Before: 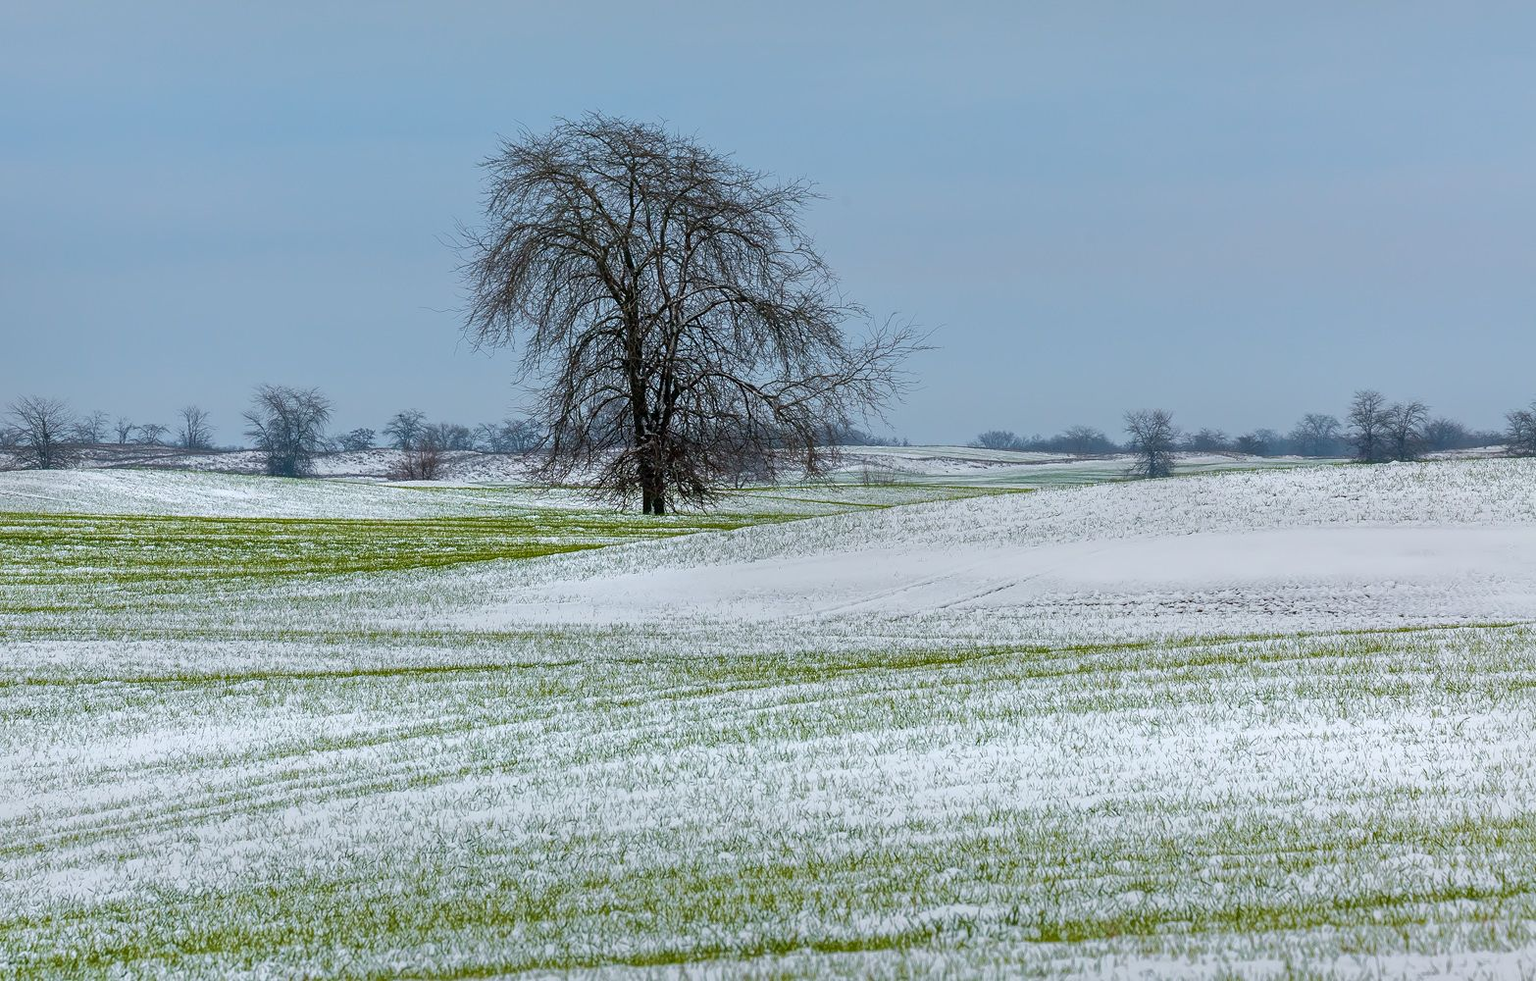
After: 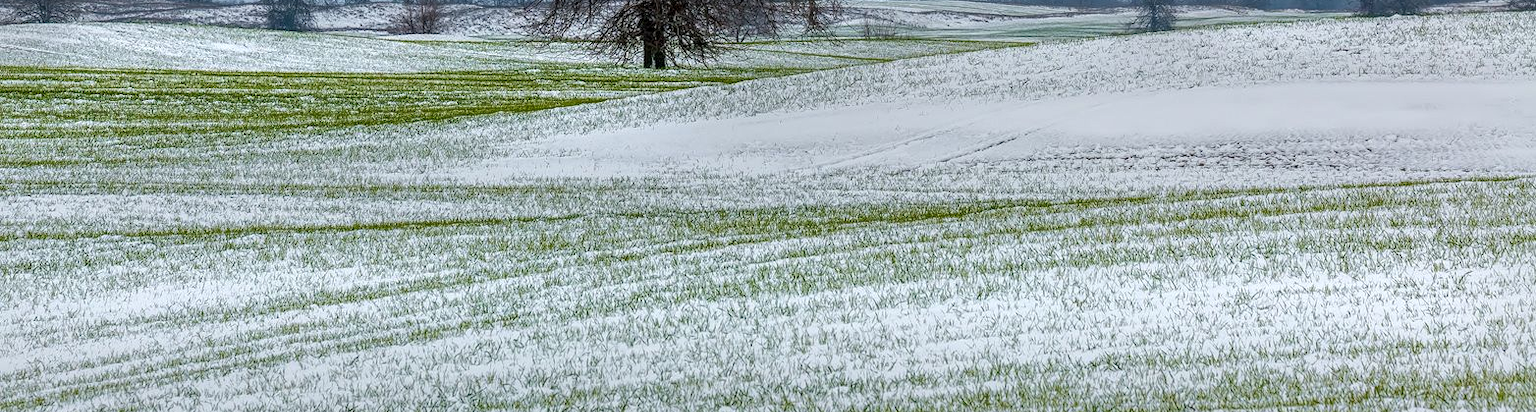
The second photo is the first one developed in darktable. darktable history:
crop: top 45.551%, bottom 12.262%
local contrast: on, module defaults
